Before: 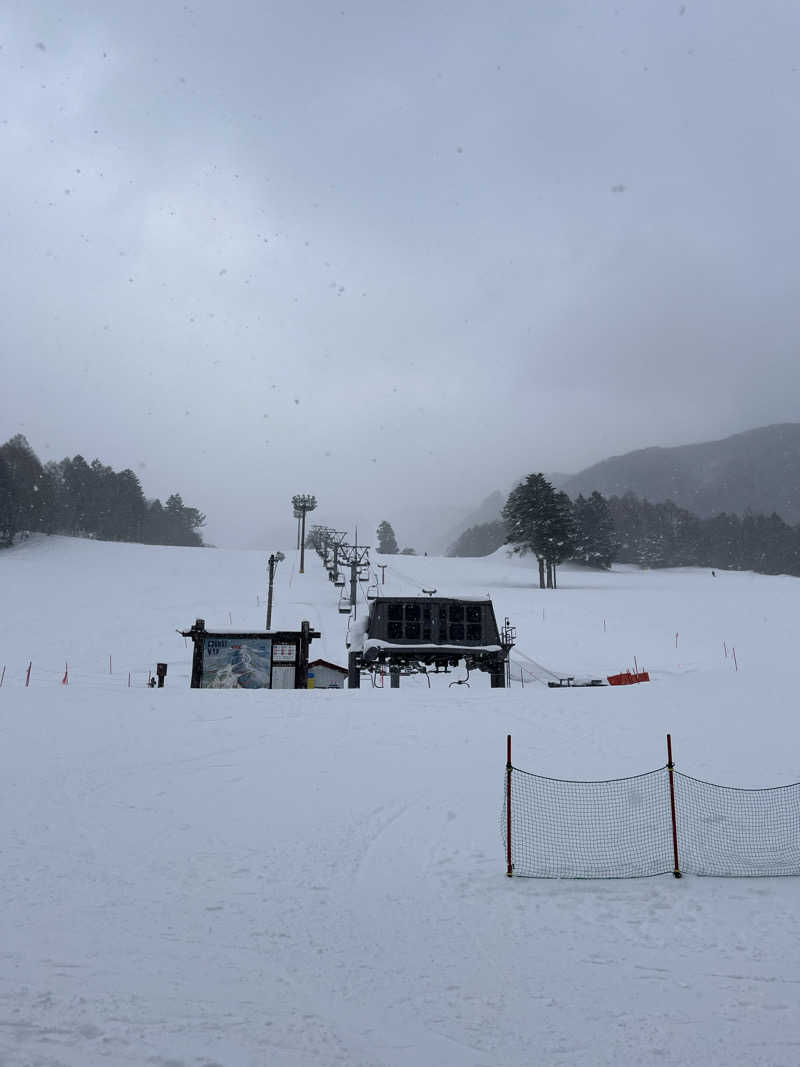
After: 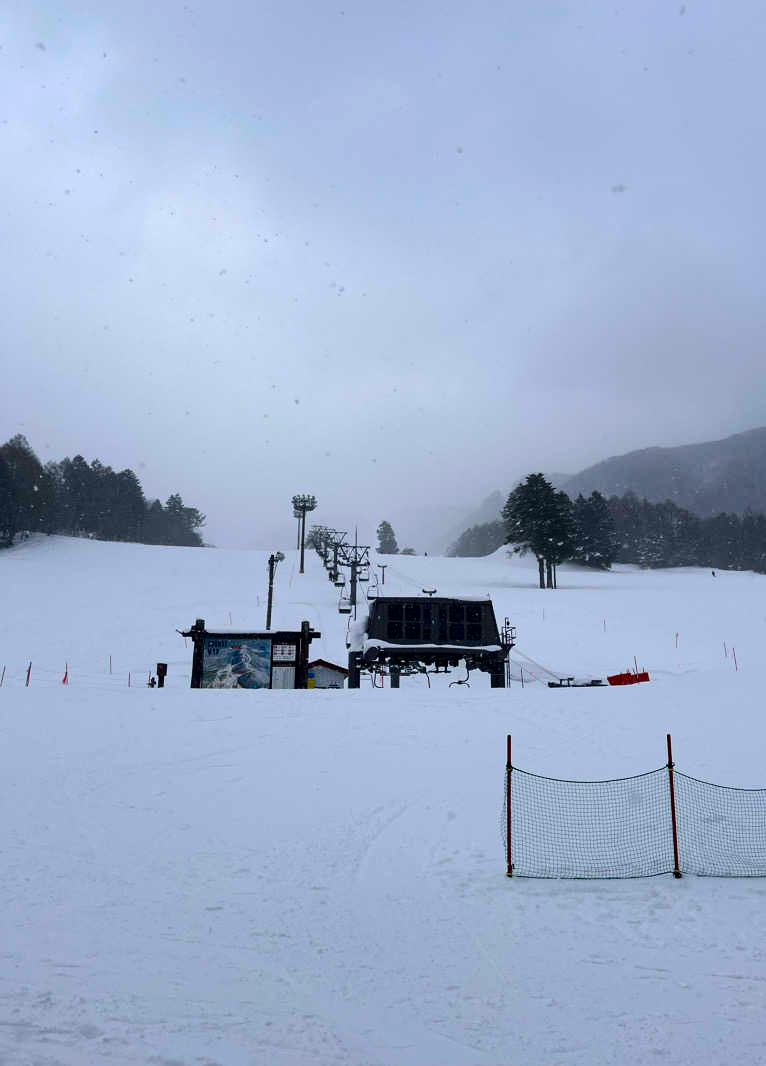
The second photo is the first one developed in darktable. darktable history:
crop: right 4.126%, bottom 0.031%
color balance rgb: perceptual saturation grading › global saturation 25%, perceptual brilliance grading › mid-tones 10%, perceptual brilliance grading › shadows 15%, global vibrance 20%
contrast brightness saturation: contrast 0.2, brightness -0.11, saturation 0.1
